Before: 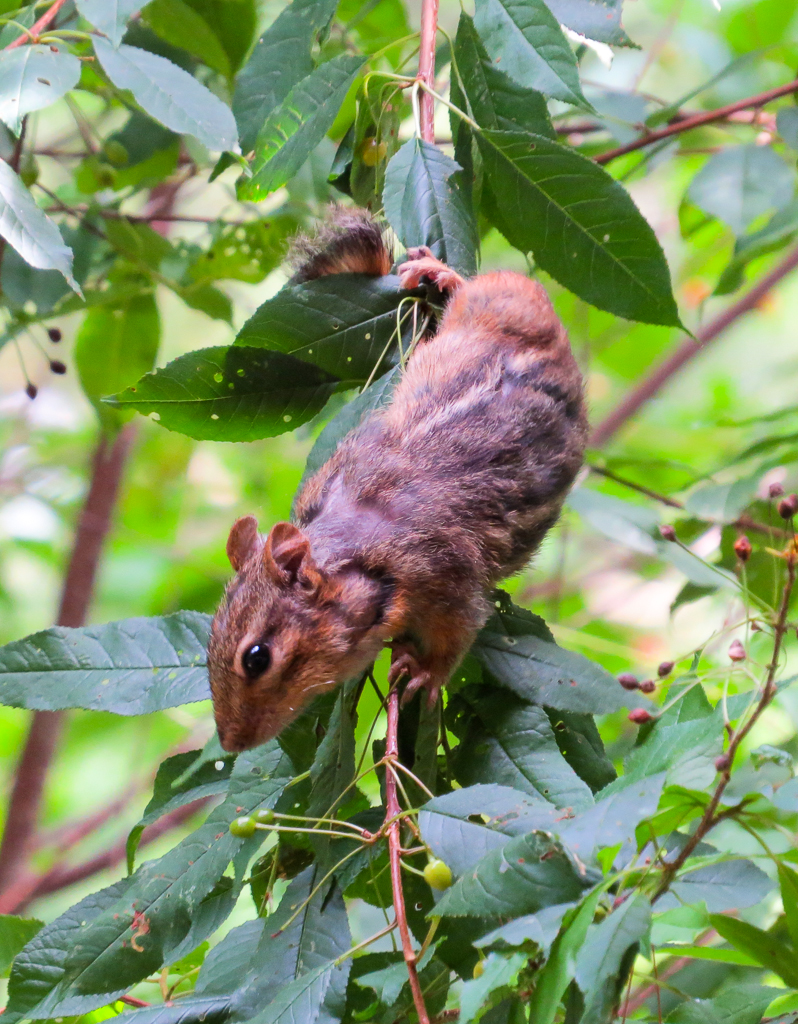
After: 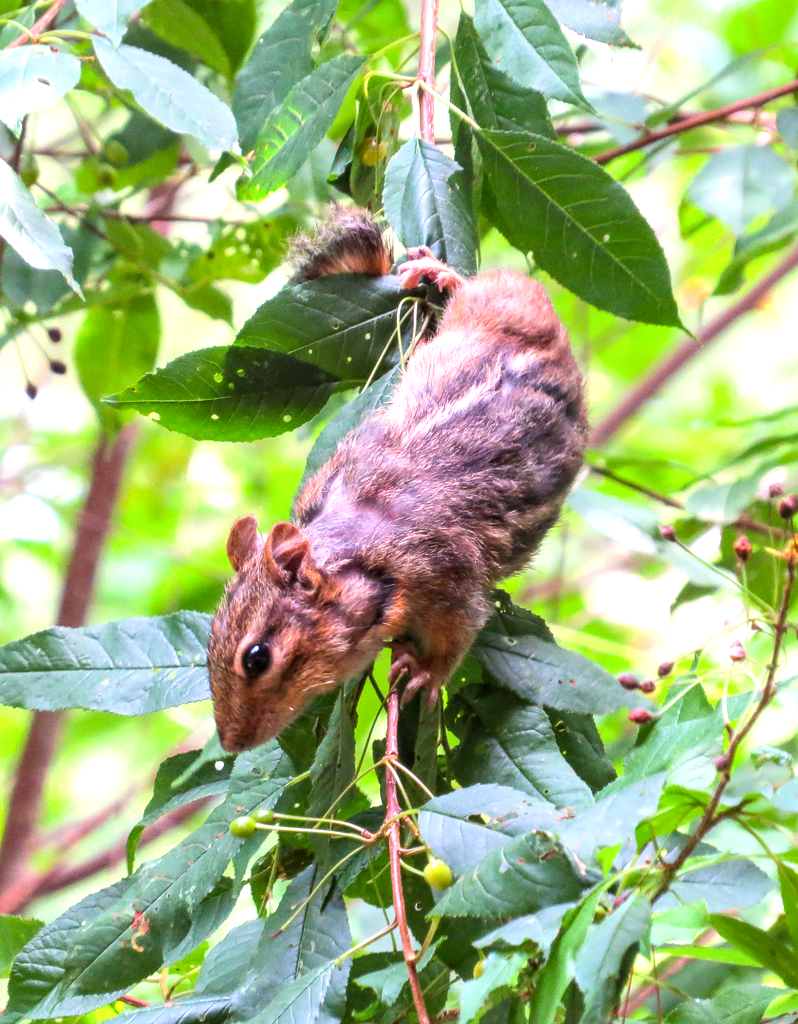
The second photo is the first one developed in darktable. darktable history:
tone equalizer: on, module defaults
exposure: exposure 0.722 EV, compensate highlight preservation false
local contrast: on, module defaults
